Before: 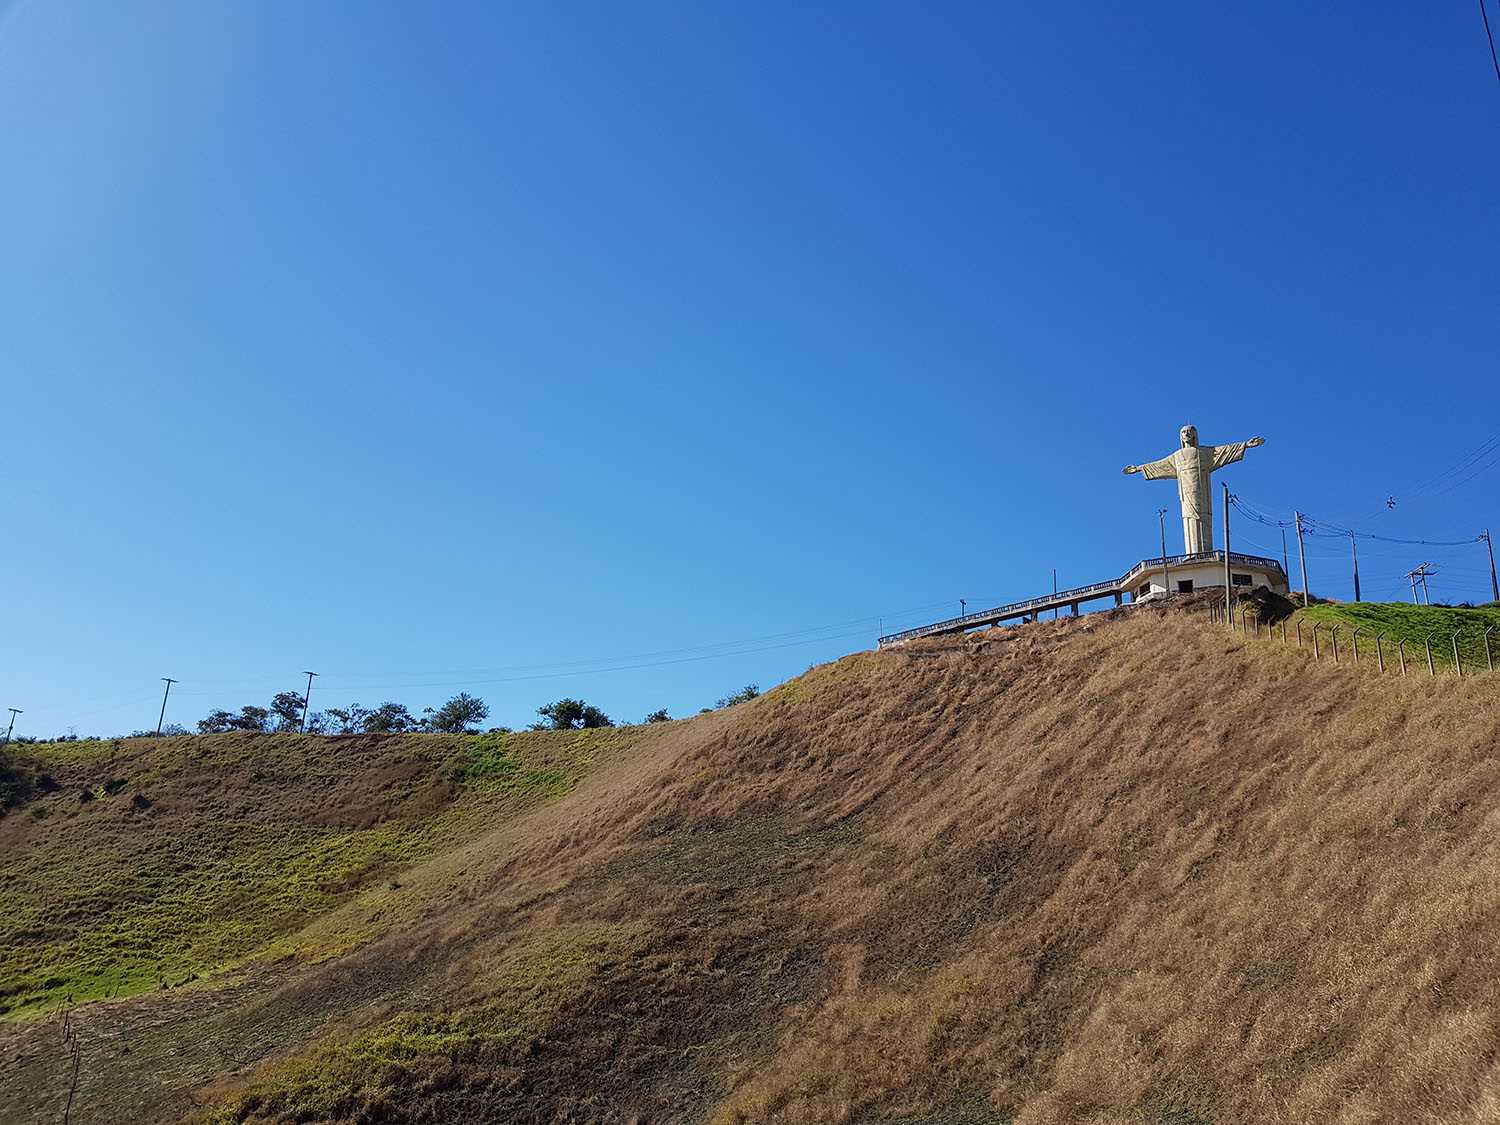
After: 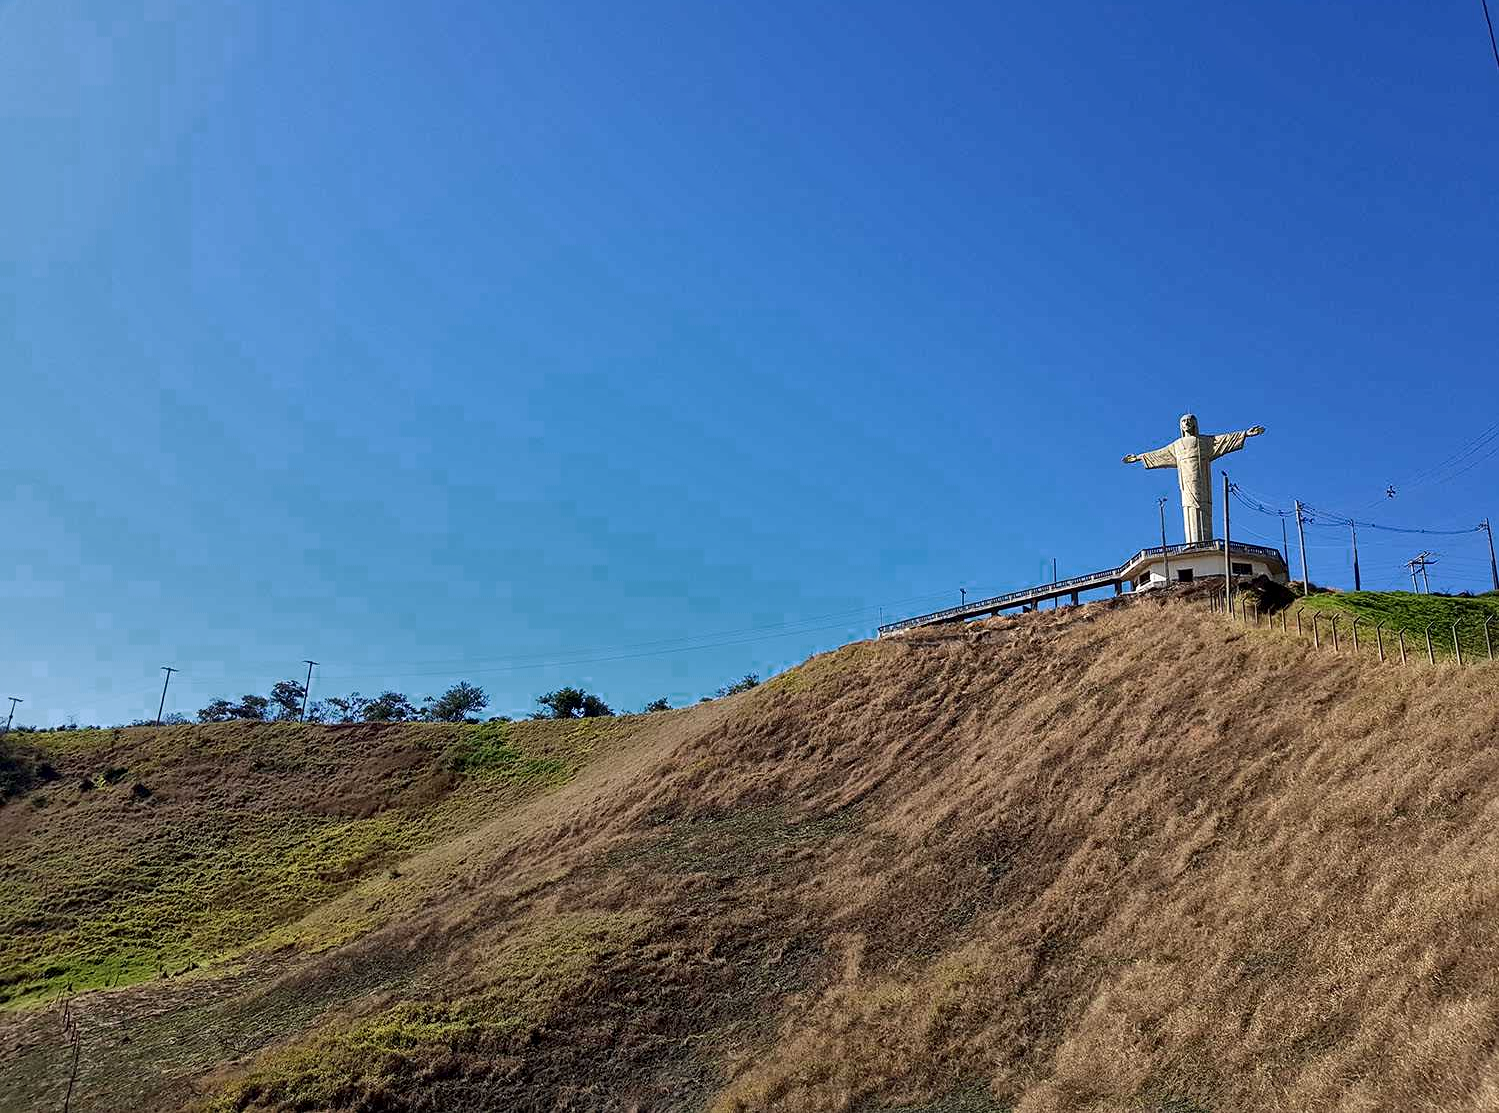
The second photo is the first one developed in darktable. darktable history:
local contrast: mode bilateral grid, contrast 25, coarseness 47, detail 151%, midtone range 0.2
crop: top 1.049%, right 0.001%
color zones: curves: ch0 [(0.25, 0.5) (0.636, 0.25) (0.75, 0.5)]
